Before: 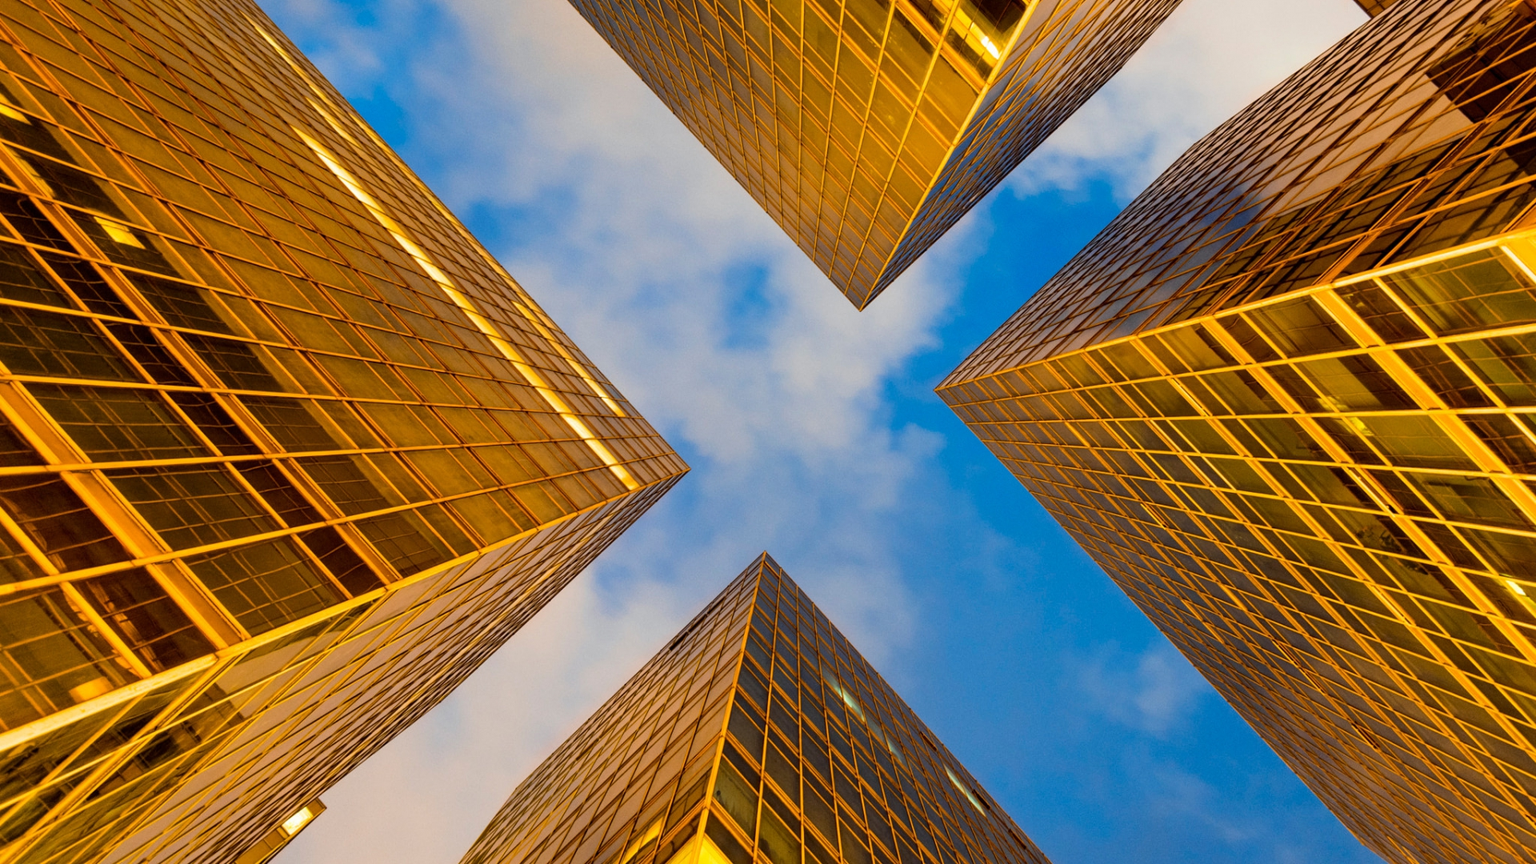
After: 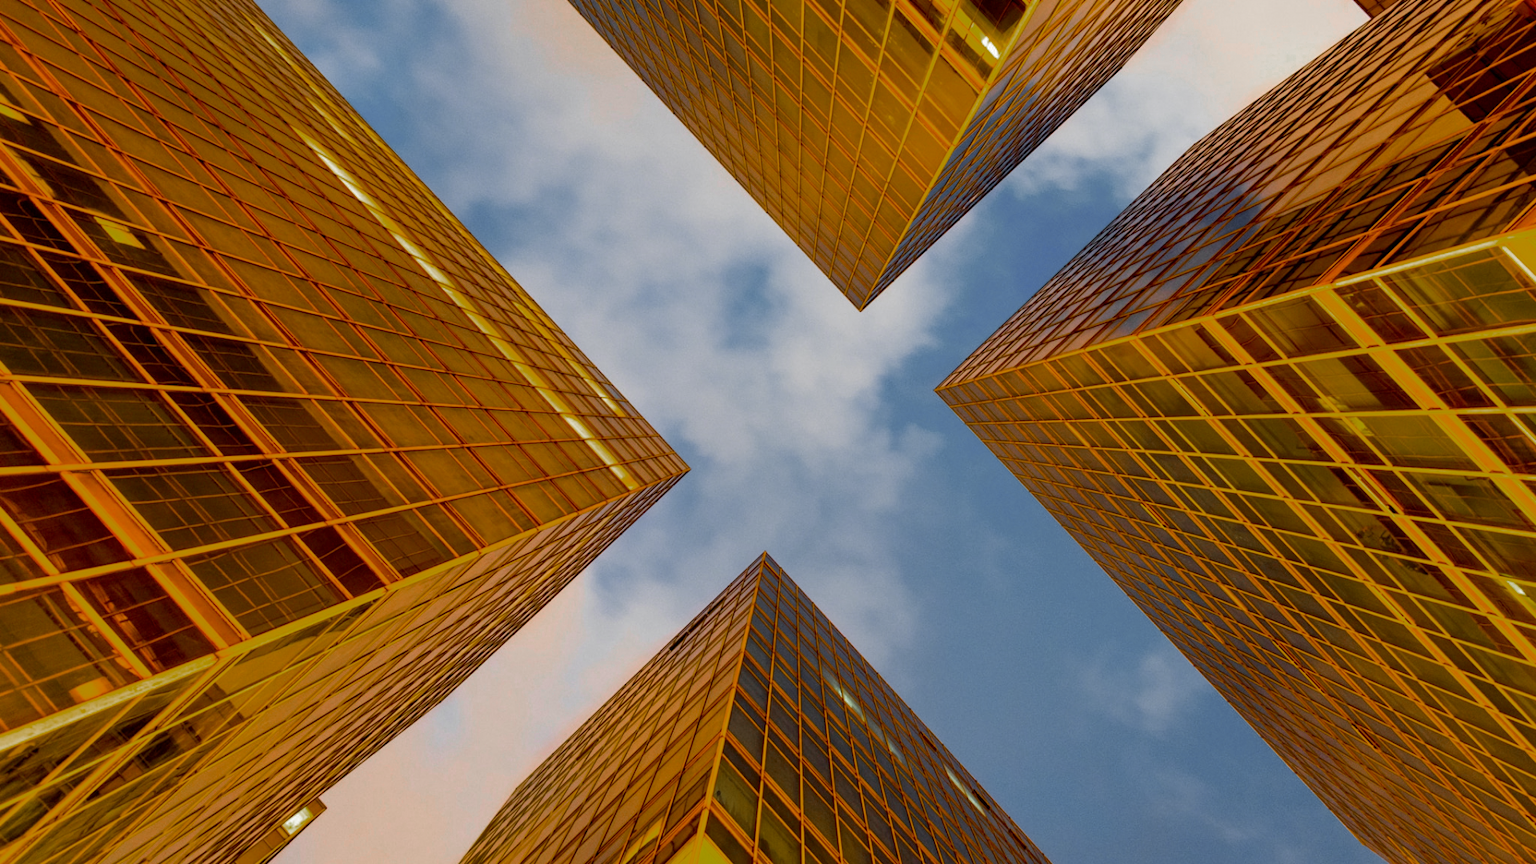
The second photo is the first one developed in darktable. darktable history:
color zones: curves: ch0 [(0, 0.48) (0.209, 0.398) (0.305, 0.332) (0.429, 0.493) (0.571, 0.5) (0.714, 0.5) (0.857, 0.5) (1, 0.48)]; ch1 [(0, 0.736) (0.143, 0.625) (0.225, 0.371) (0.429, 0.256) (0.571, 0.241) (0.714, 0.213) (0.857, 0.48) (1, 0.736)]; ch2 [(0, 0.448) (0.143, 0.498) (0.286, 0.5) (0.429, 0.5) (0.571, 0.5) (0.714, 0.5) (0.857, 0.5) (1, 0.448)]
color balance rgb: shadows lift › chroma 0.755%, shadows lift › hue 113.1°, perceptual saturation grading › global saturation 17.92%, global vibrance 9.906%
